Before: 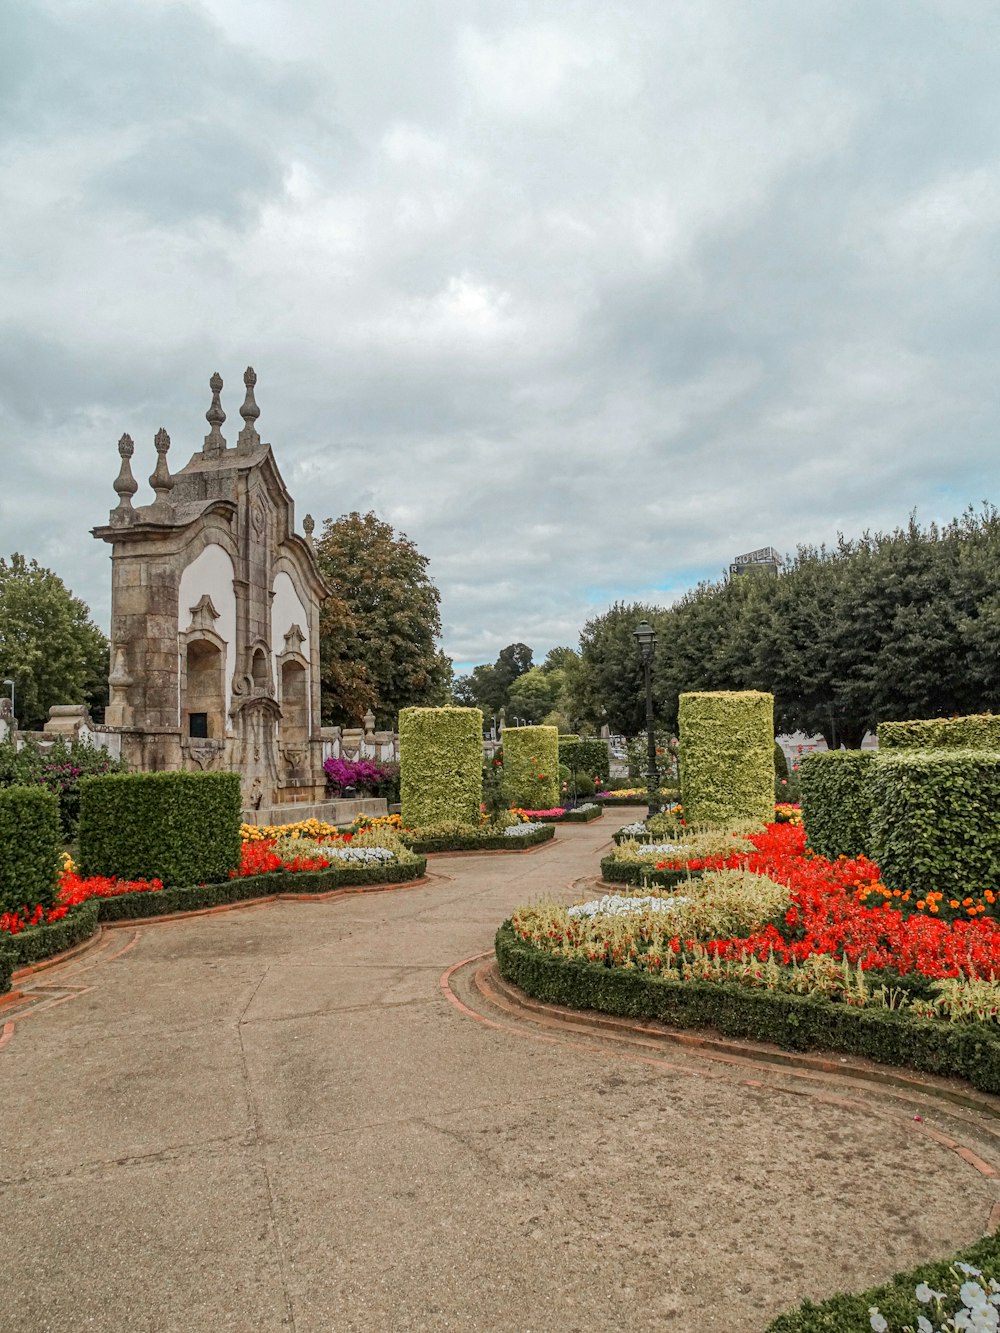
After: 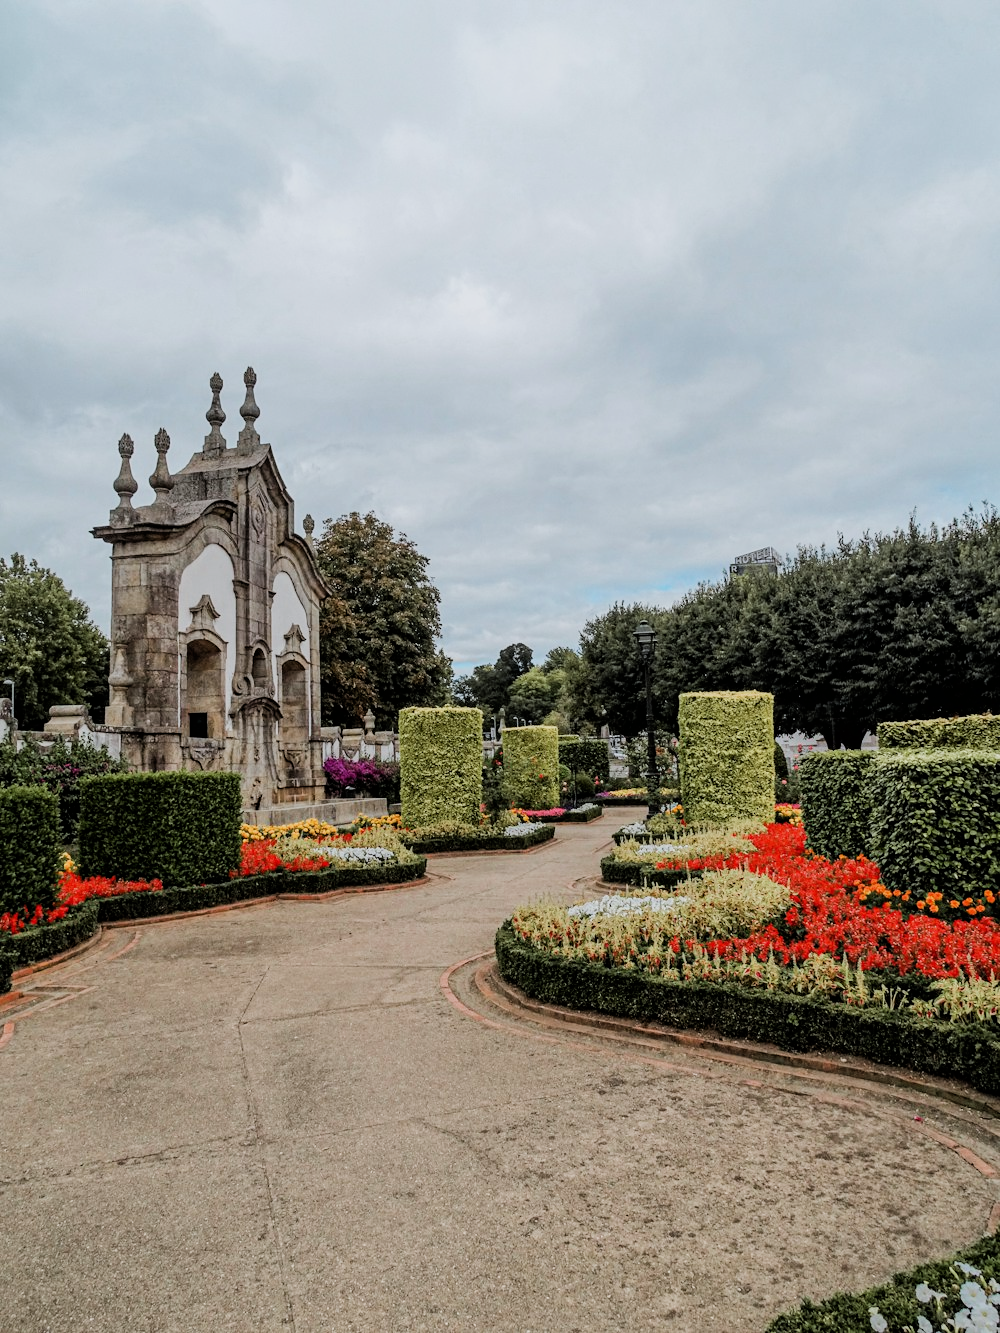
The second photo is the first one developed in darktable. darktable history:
filmic rgb: black relative exposure -5 EV, hardness 2.88, contrast 1.3, highlights saturation mix -30%
white balance: red 0.974, blue 1.044
